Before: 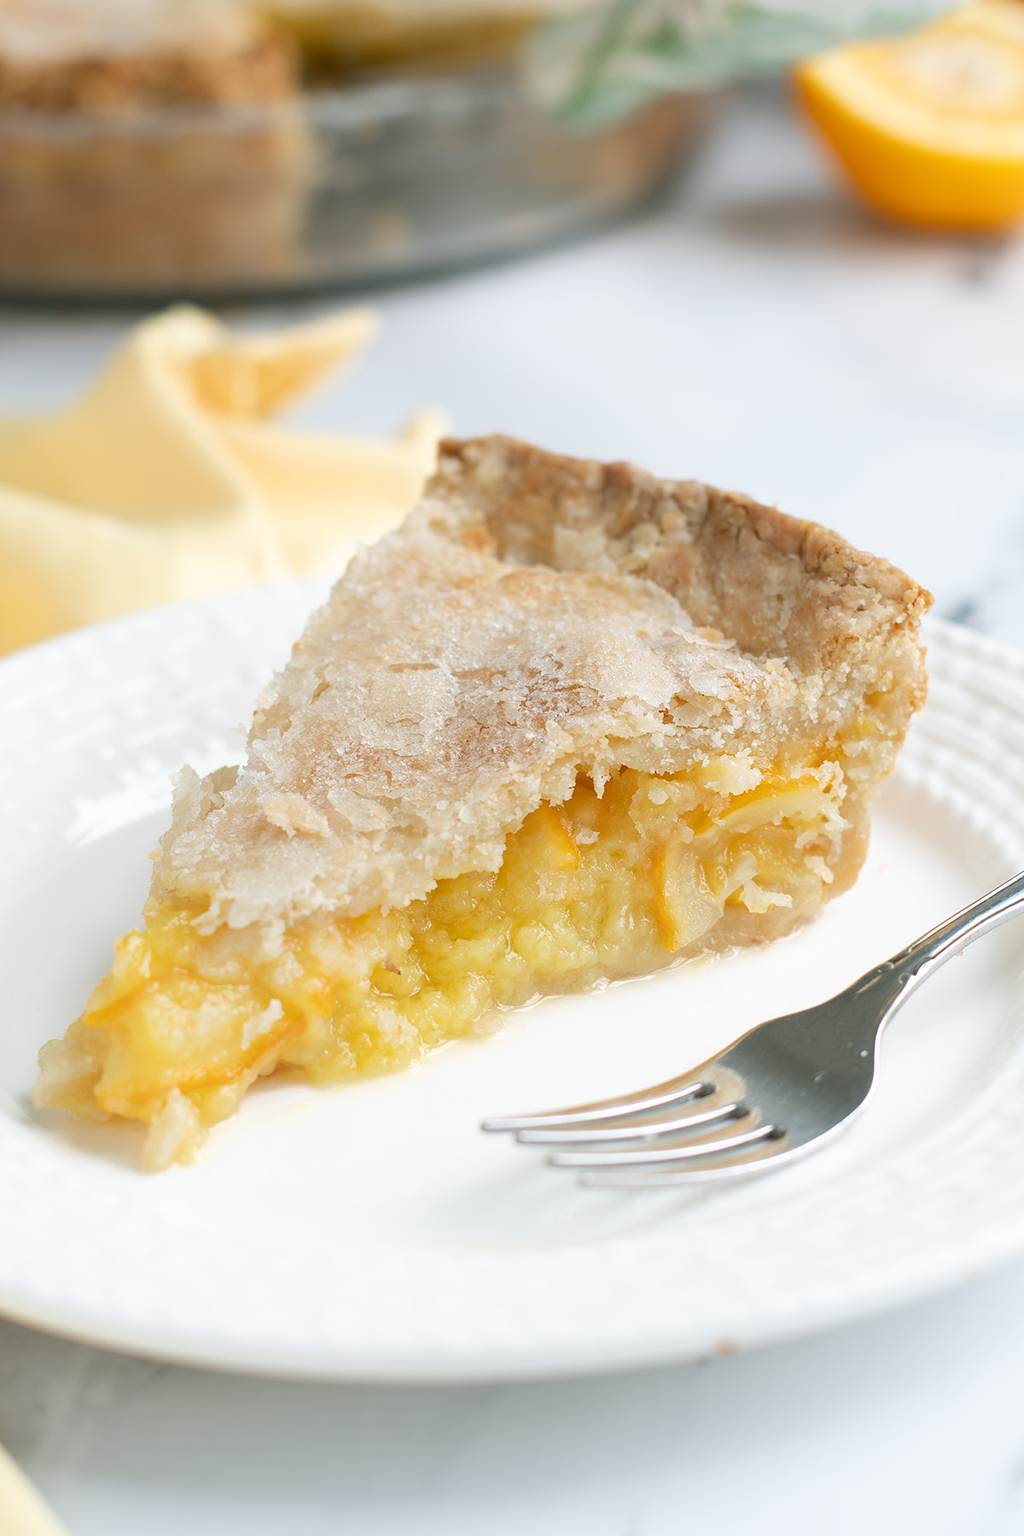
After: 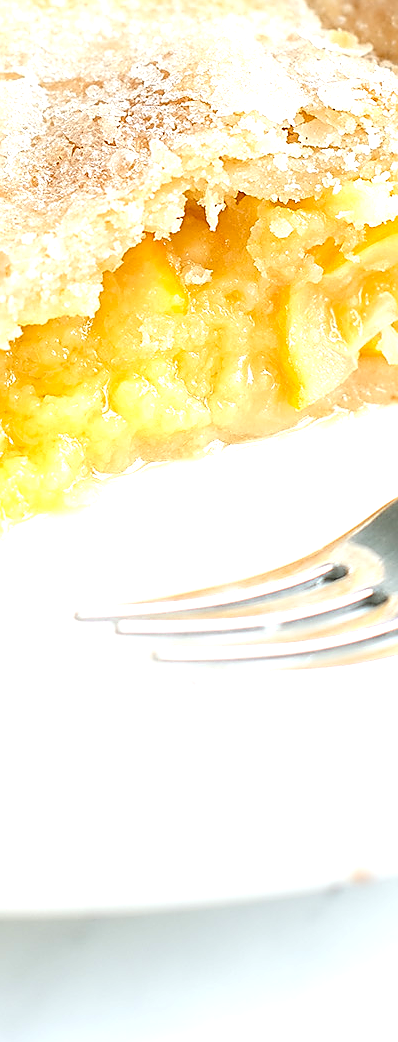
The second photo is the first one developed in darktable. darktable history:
exposure: black level correction 0, exposure 0.891 EV, compensate highlight preservation false
sharpen: radius 1.396, amount 1.244, threshold 0.737
crop: left 40.915%, top 39.189%, right 25.908%, bottom 2.879%
haze removal: compatibility mode true, adaptive false
